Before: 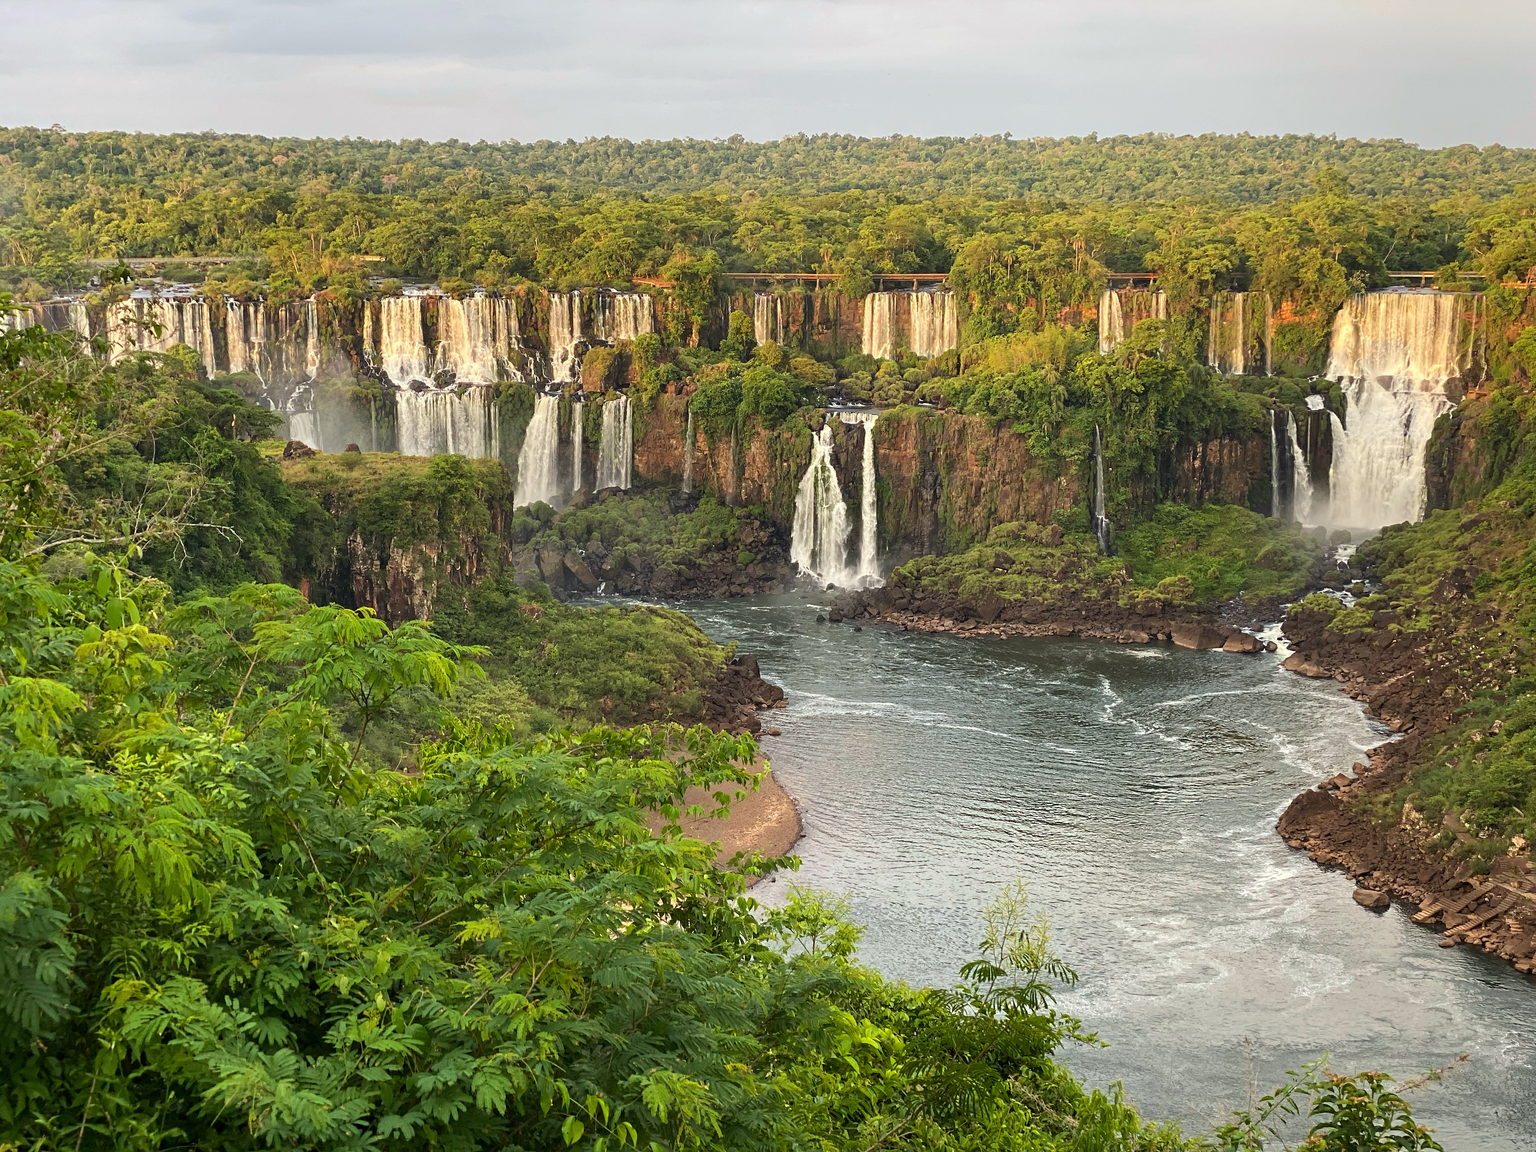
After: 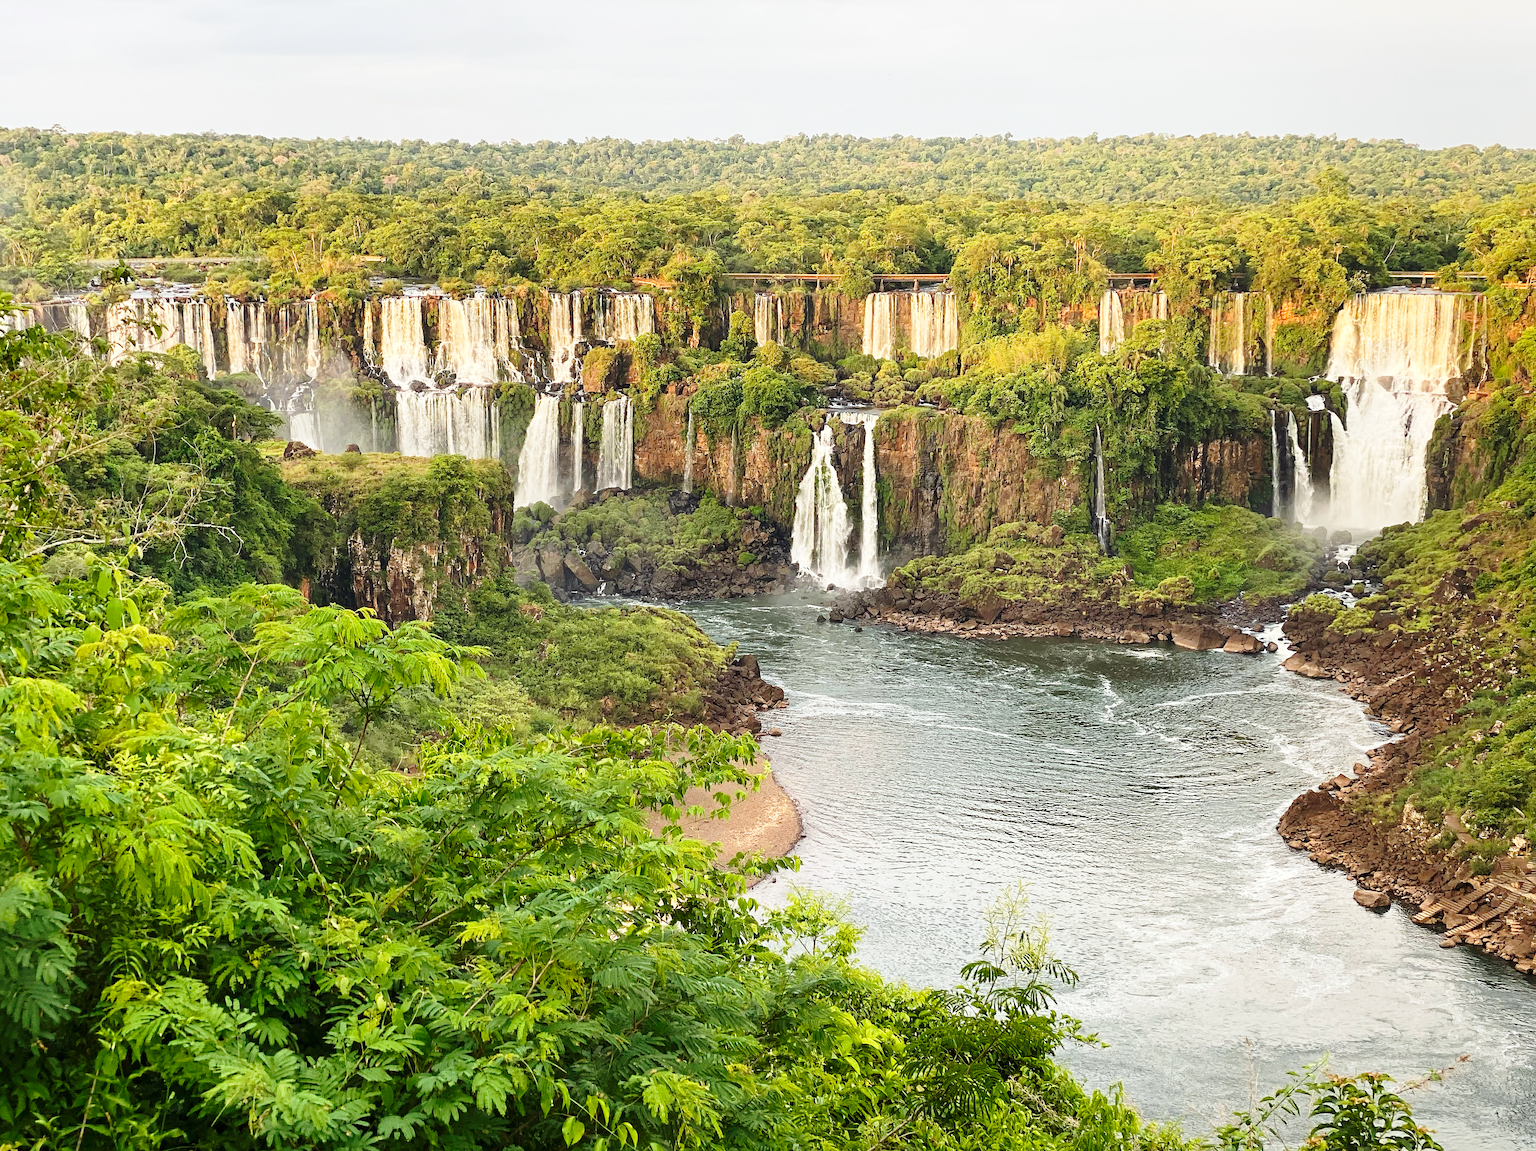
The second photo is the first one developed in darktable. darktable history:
base curve: curves: ch0 [(0, 0) (0.028, 0.03) (0.121, 0.232) (0.46, 0.748) (0.859, 0.968) (1, 1)], preserve colors none
sharpen: radius 1
